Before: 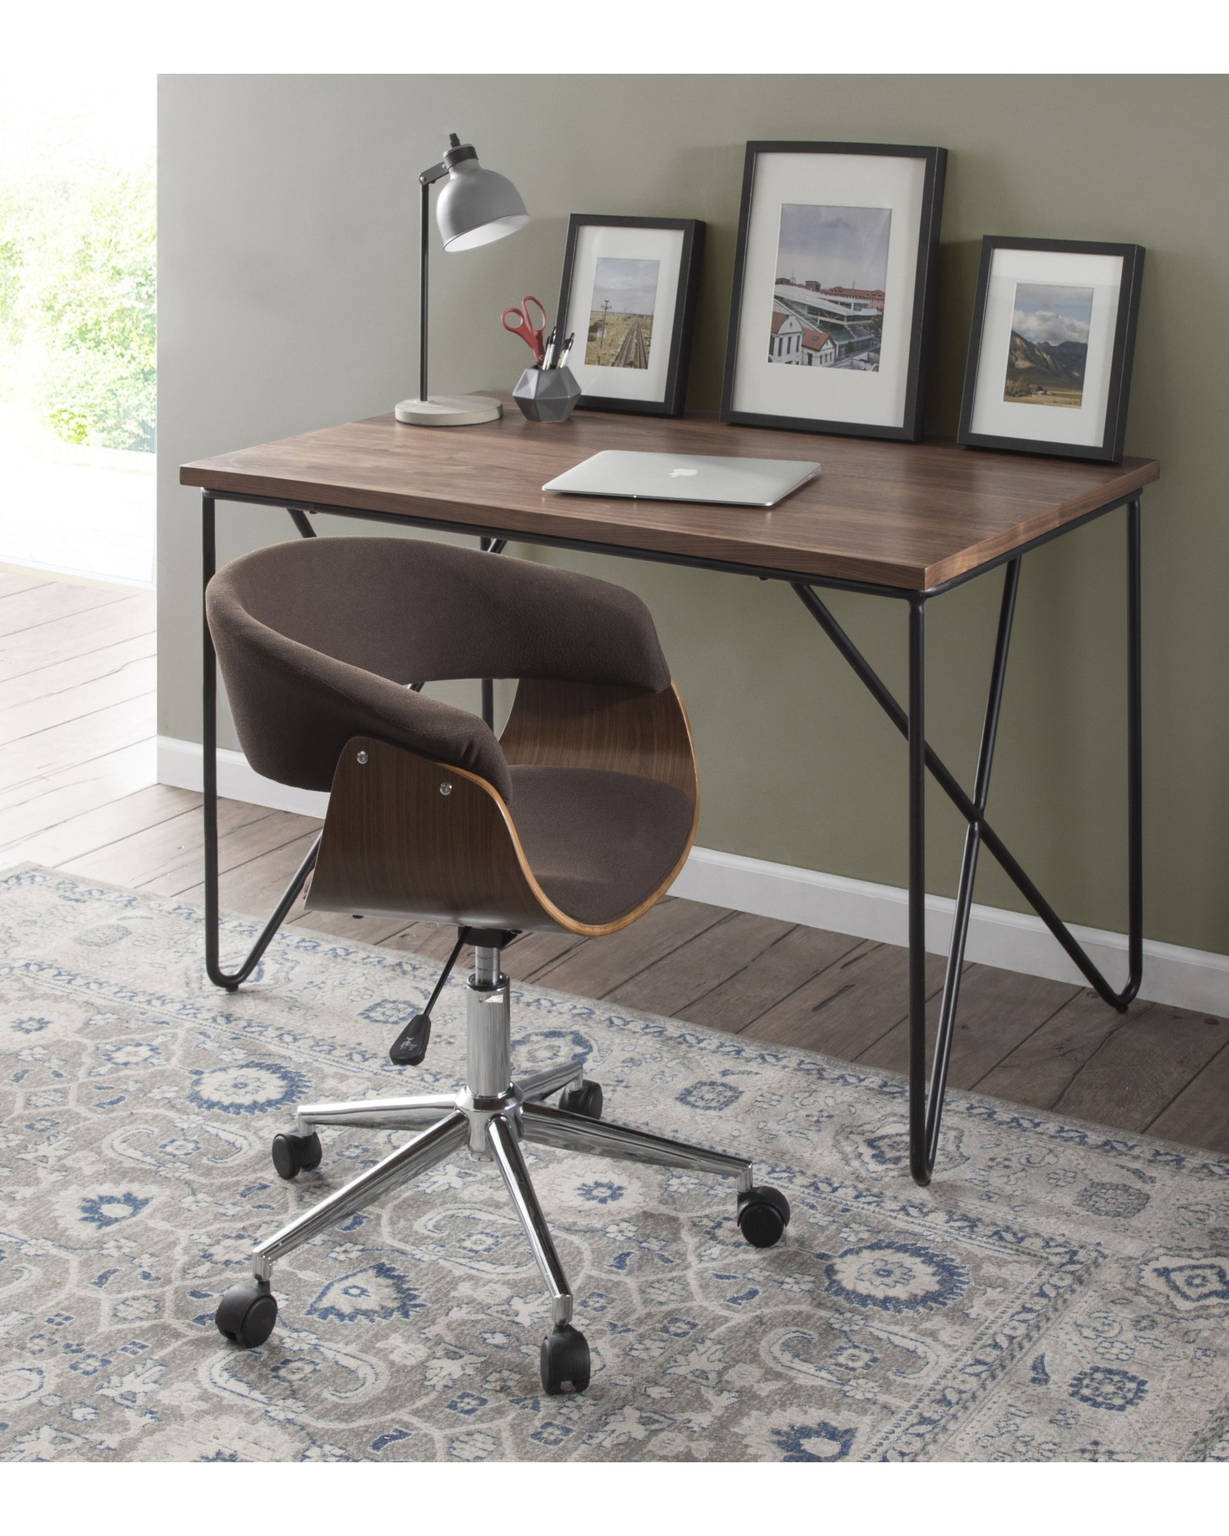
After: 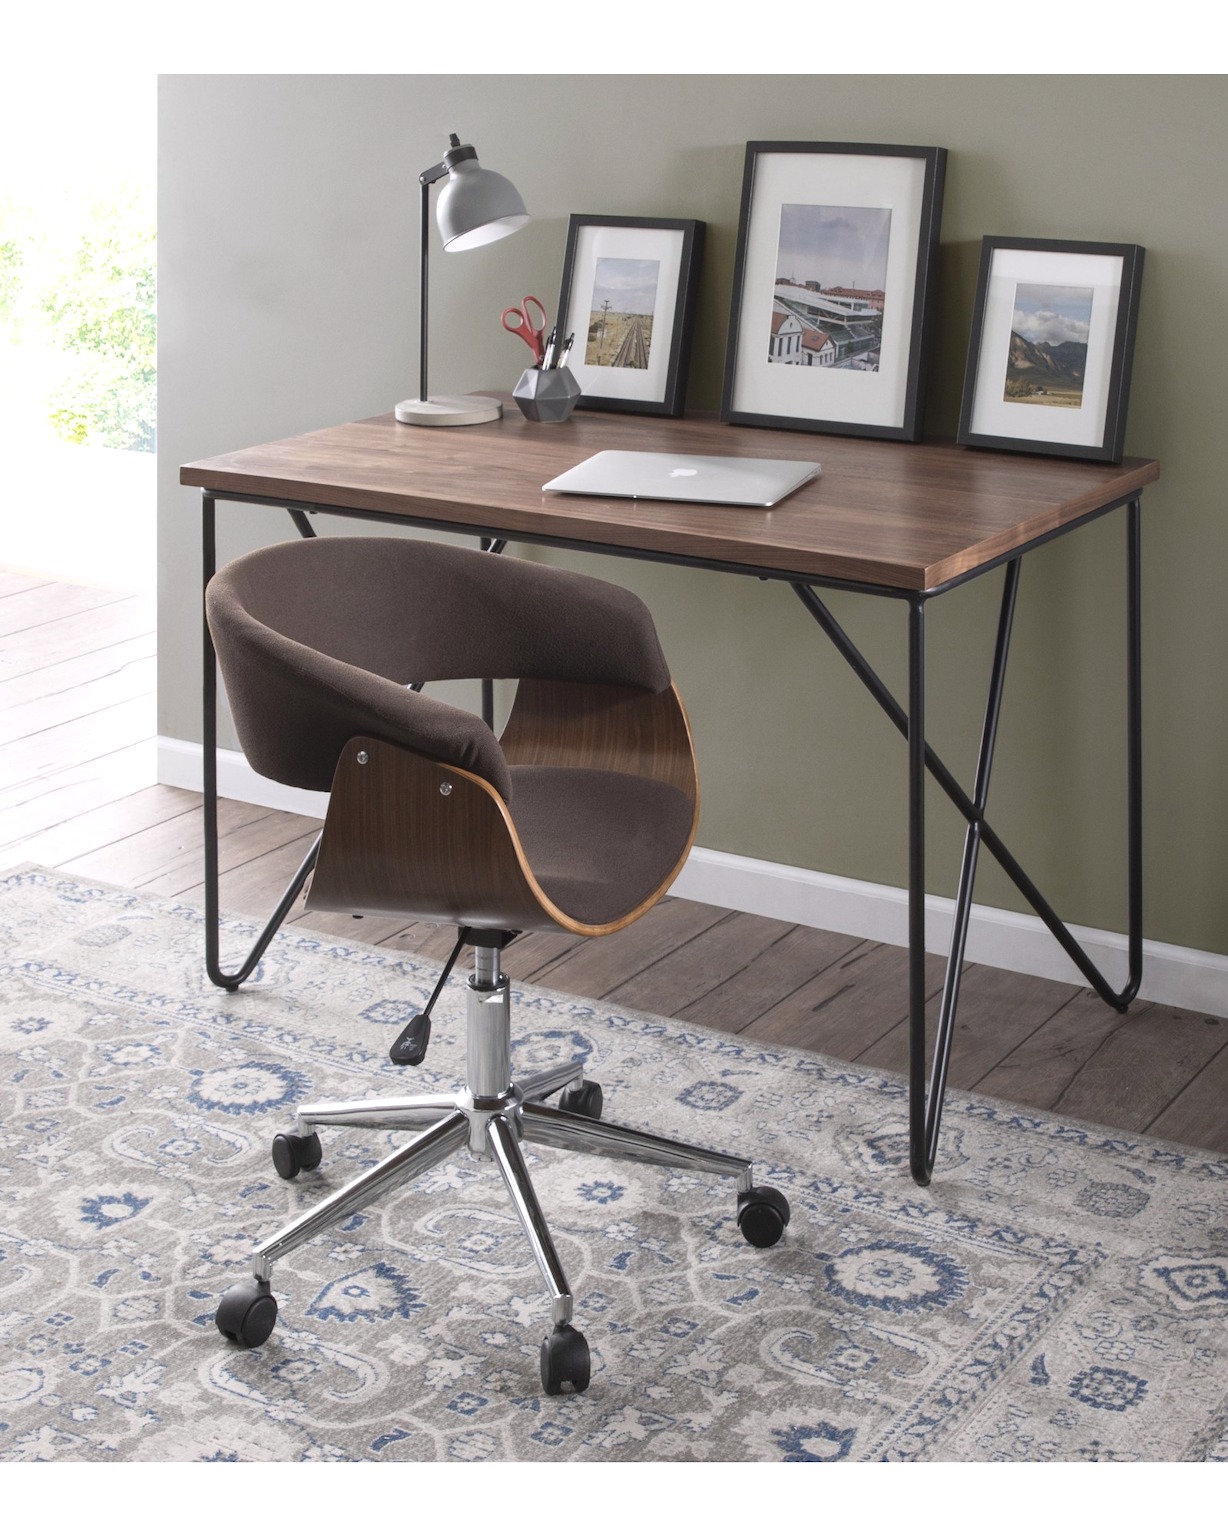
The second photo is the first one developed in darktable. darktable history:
white balance: red 1.009, blue 1.027
tone equalizer: on, module defaults
exposure: exposure 0.191 EV, compensate highlight preservation false
